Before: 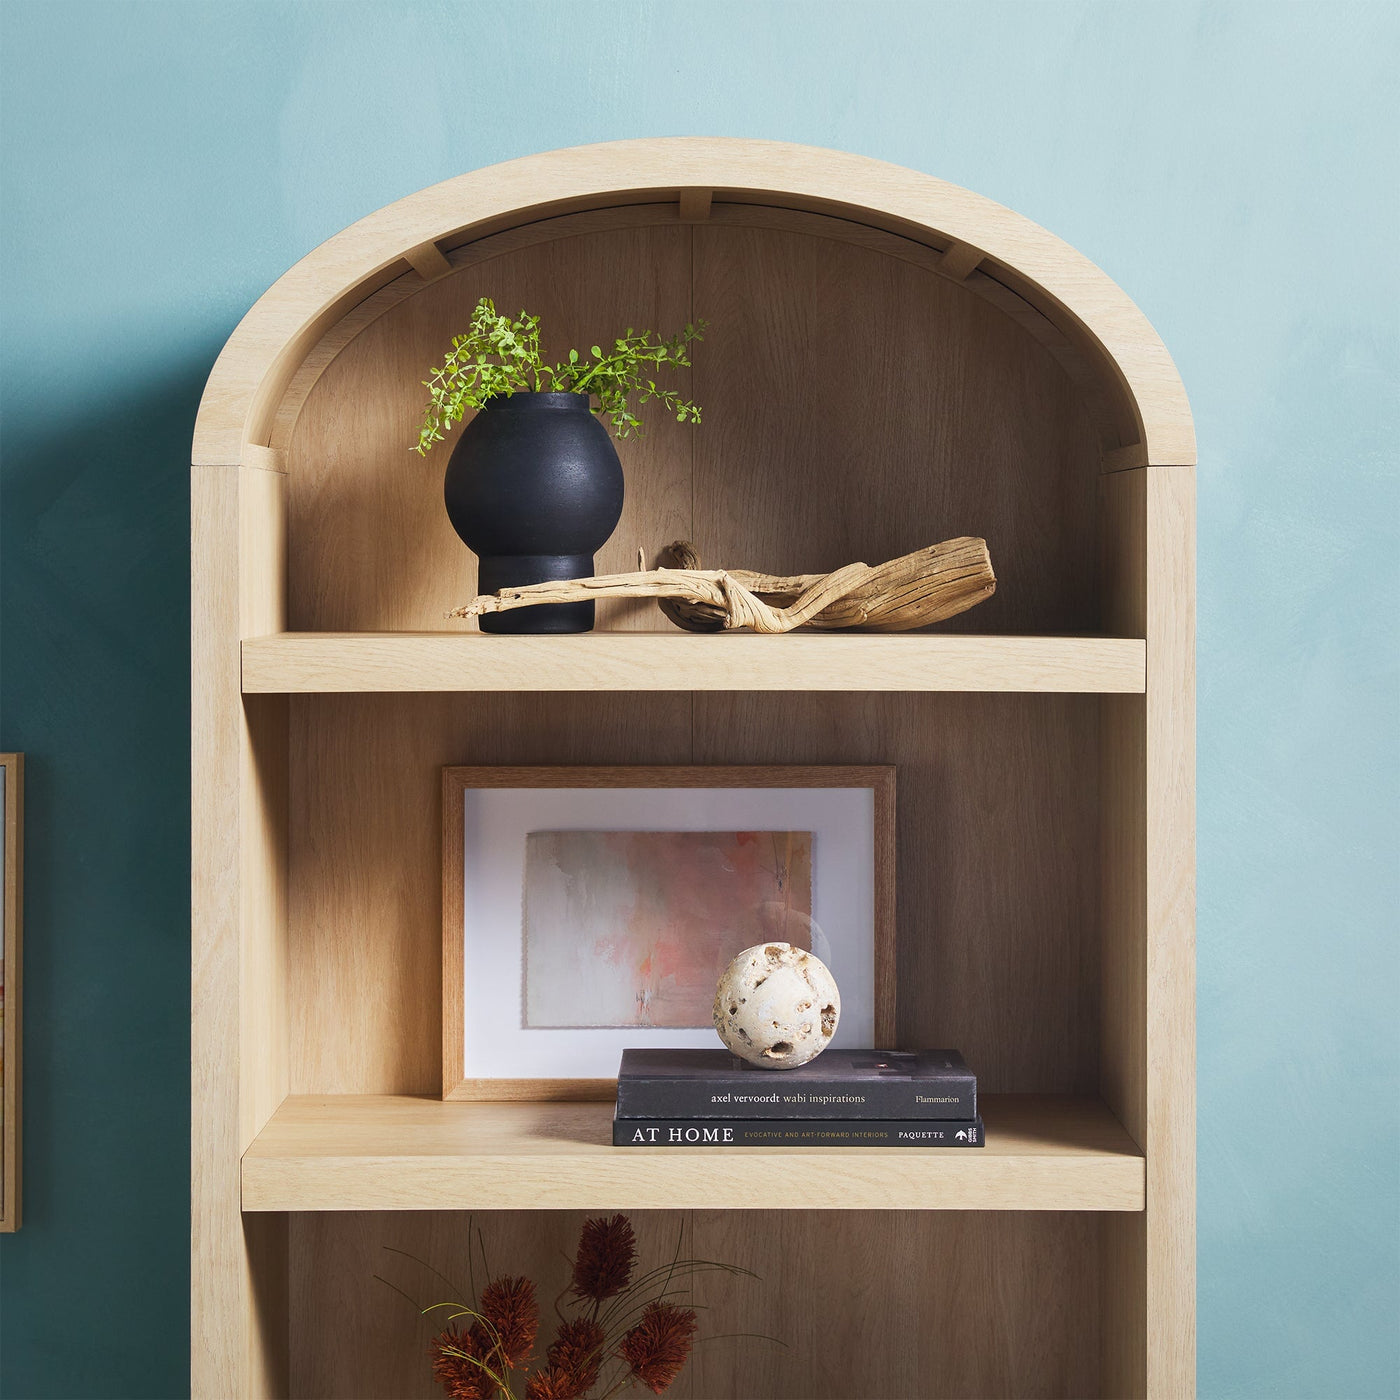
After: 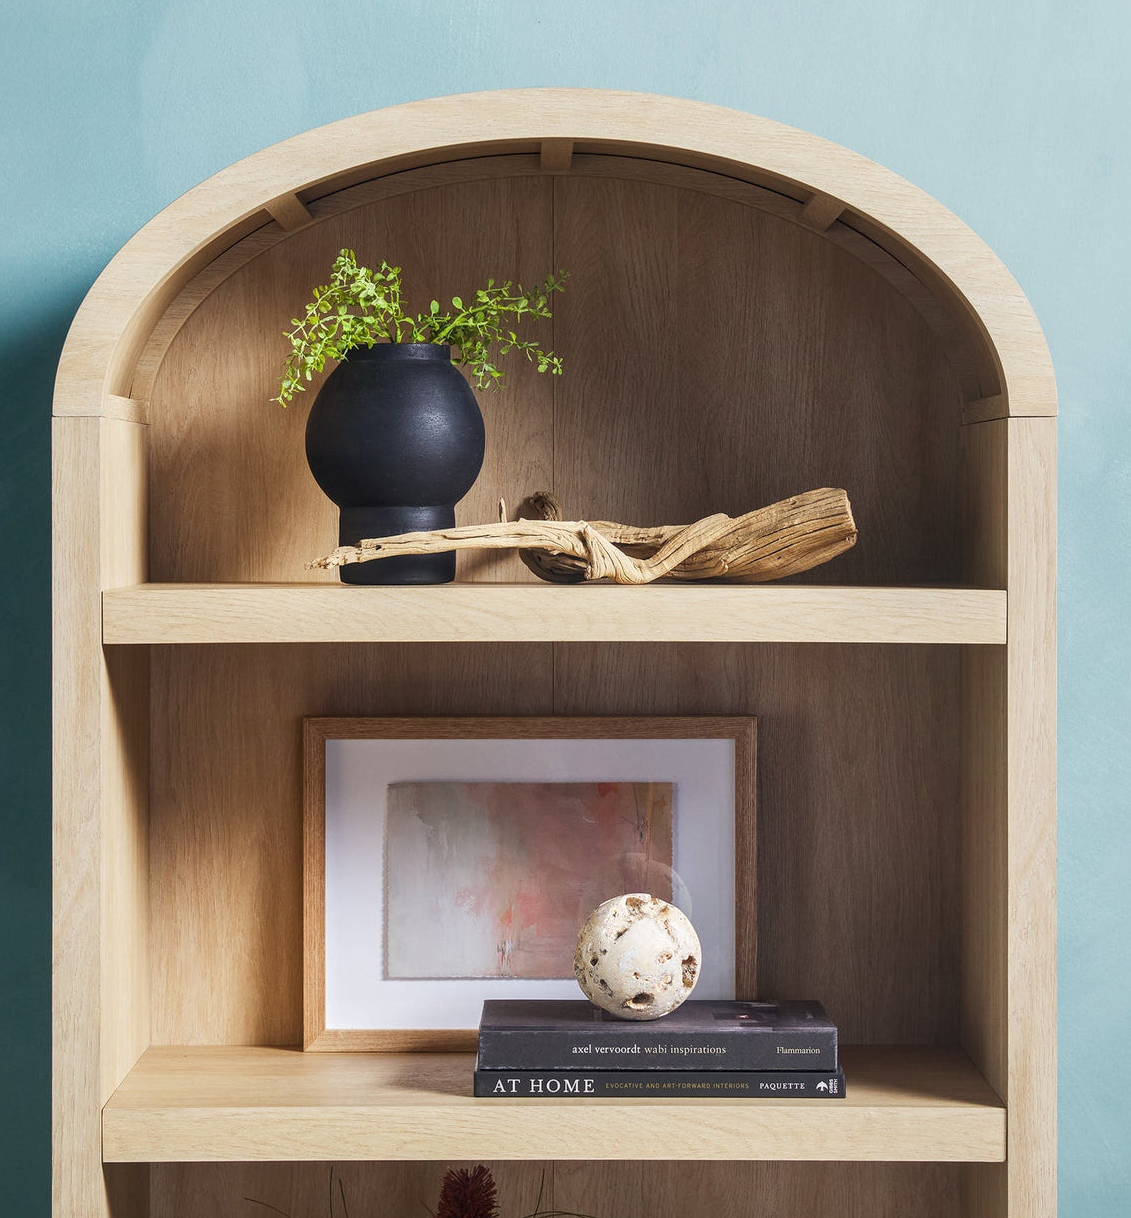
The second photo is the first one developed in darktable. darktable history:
crop: left 9.937%, top 3.556%, right 9.249%, bottom 9.415%
local contrast: on, module defaults
